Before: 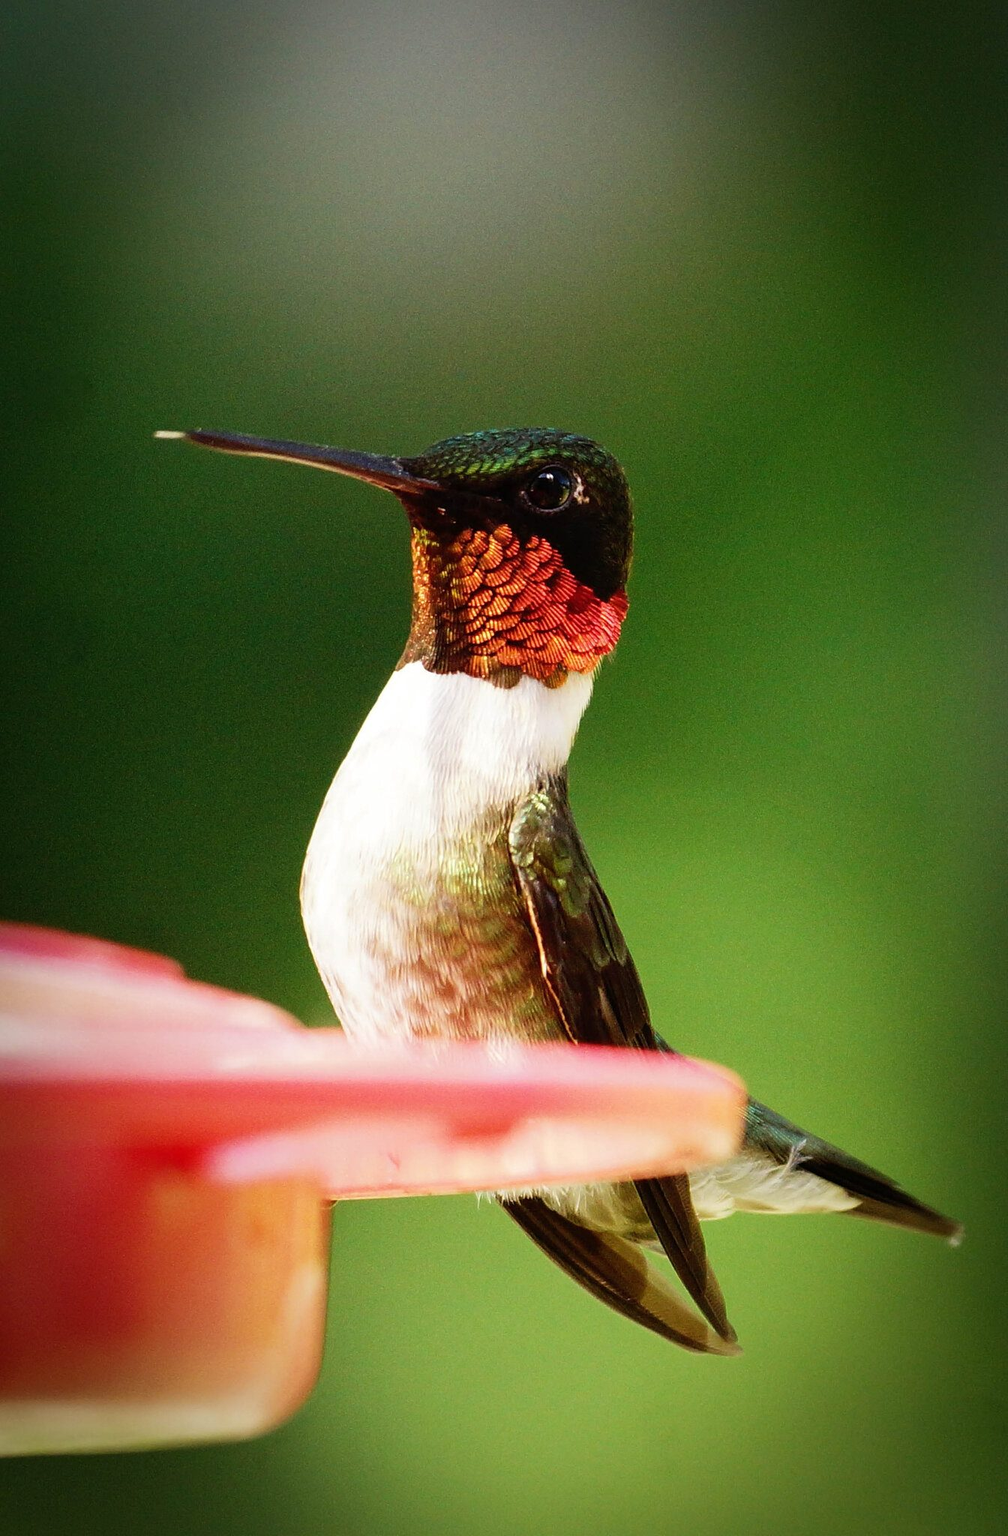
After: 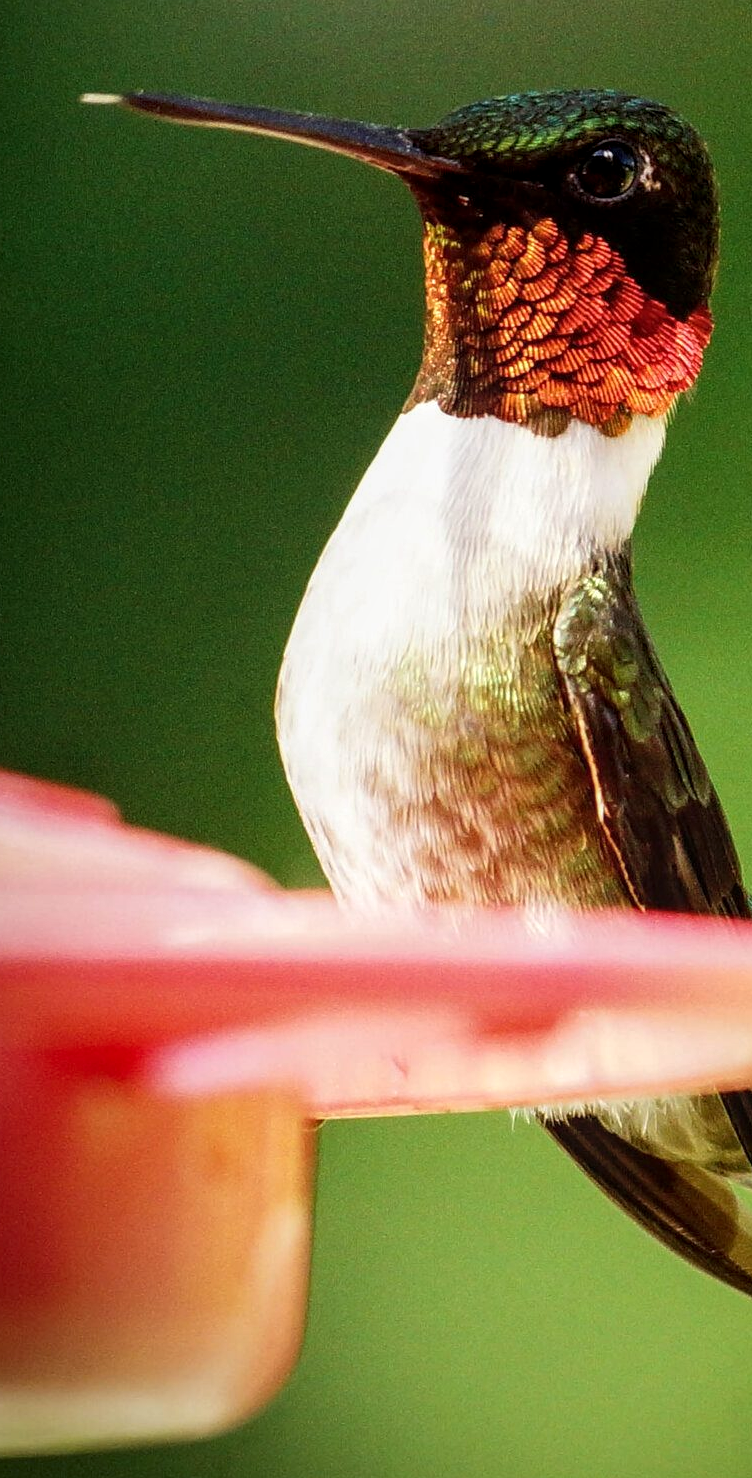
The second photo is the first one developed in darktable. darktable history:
crop: left 9.318%, top 23.531%, right 34.727%, bottom 4.284%
local contrast: on, module defaults
